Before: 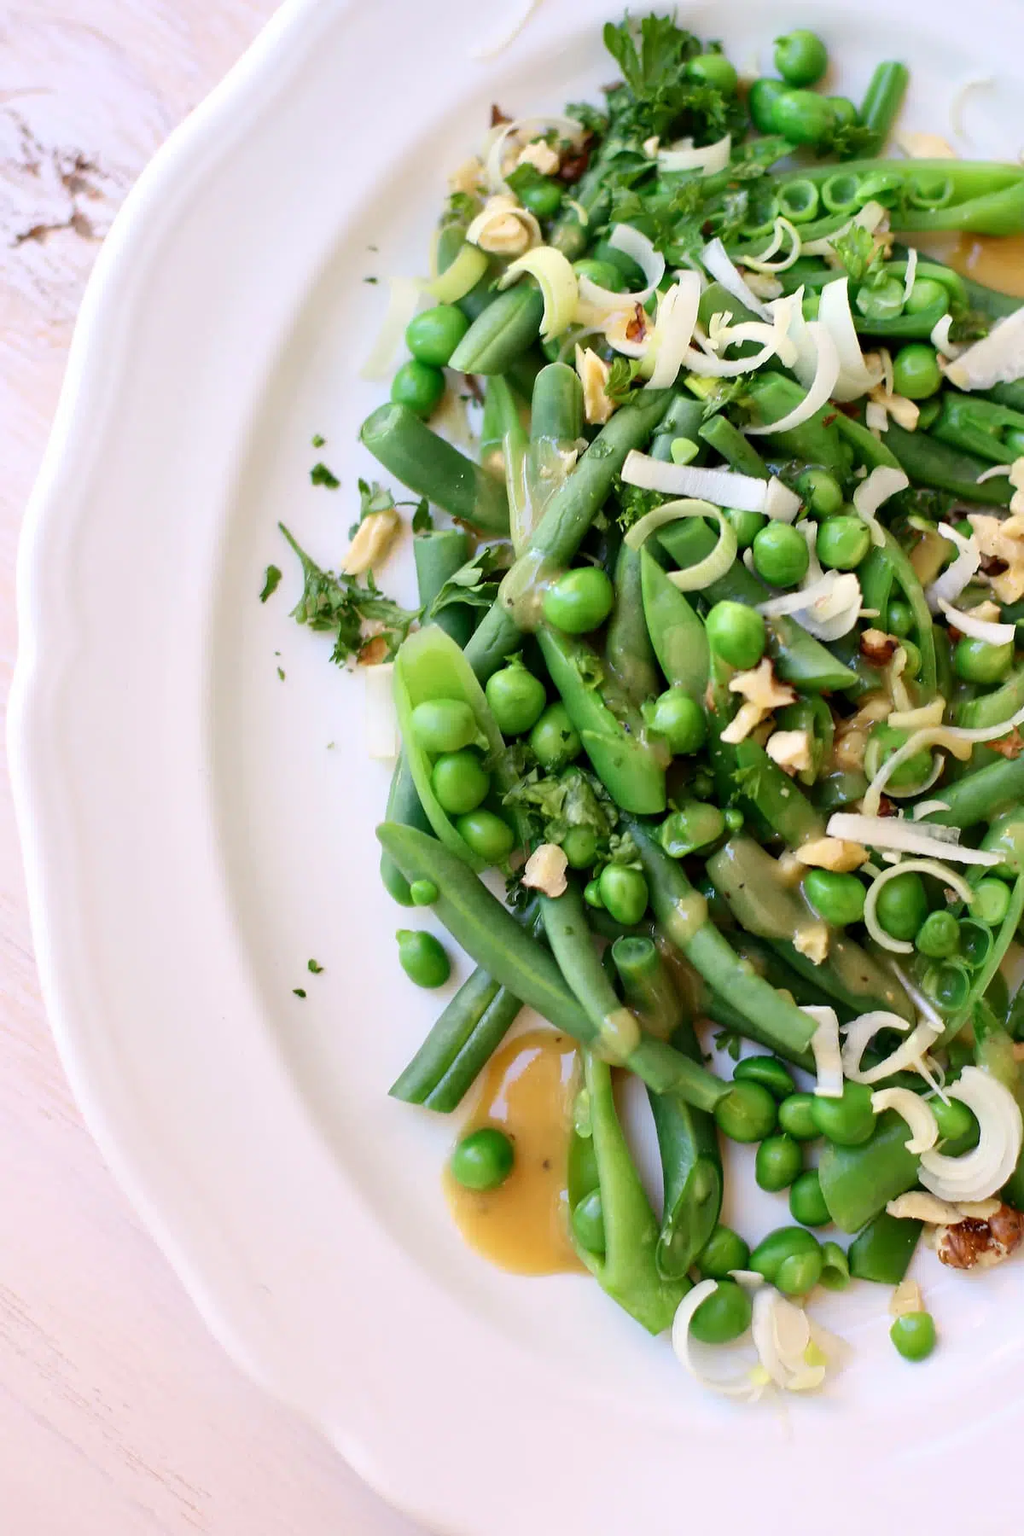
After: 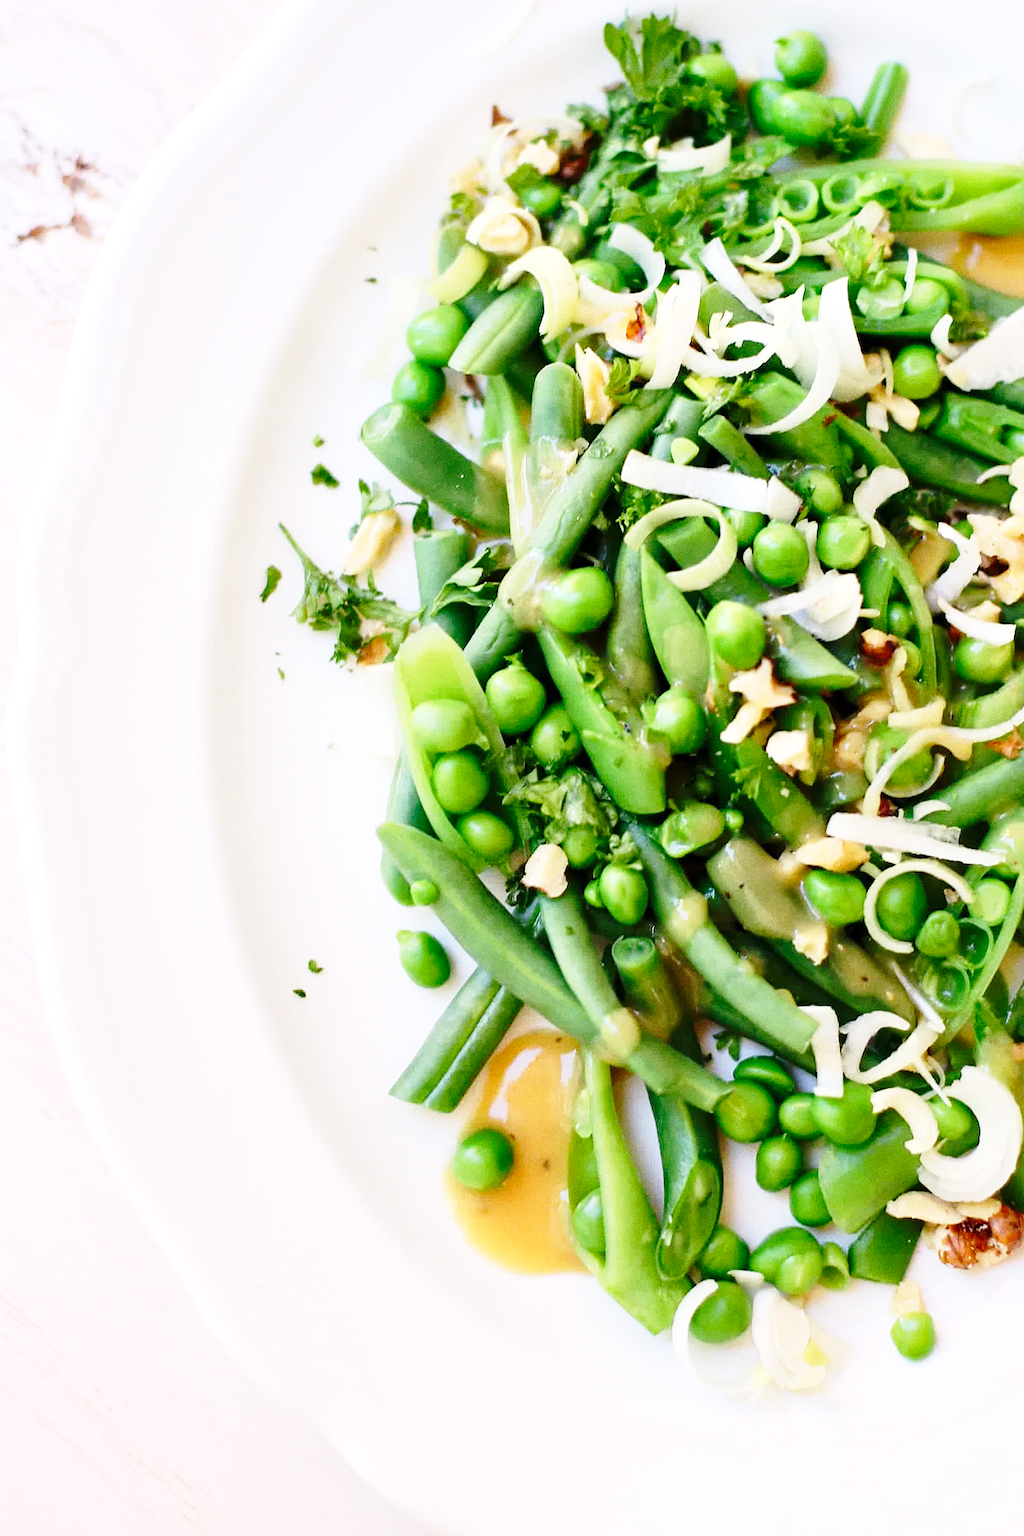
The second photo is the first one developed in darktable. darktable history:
grain: coarseness 0.47 ISO
exposure: exposure 0.078 EV, compensate highlight preservation false
base curve: curves: ch0 [(0, 0) (0.028, 0.03) (0.121, 0.232) (0.46, 0.748) (0.859, 0.968) (1, 1)], preserve colors none
